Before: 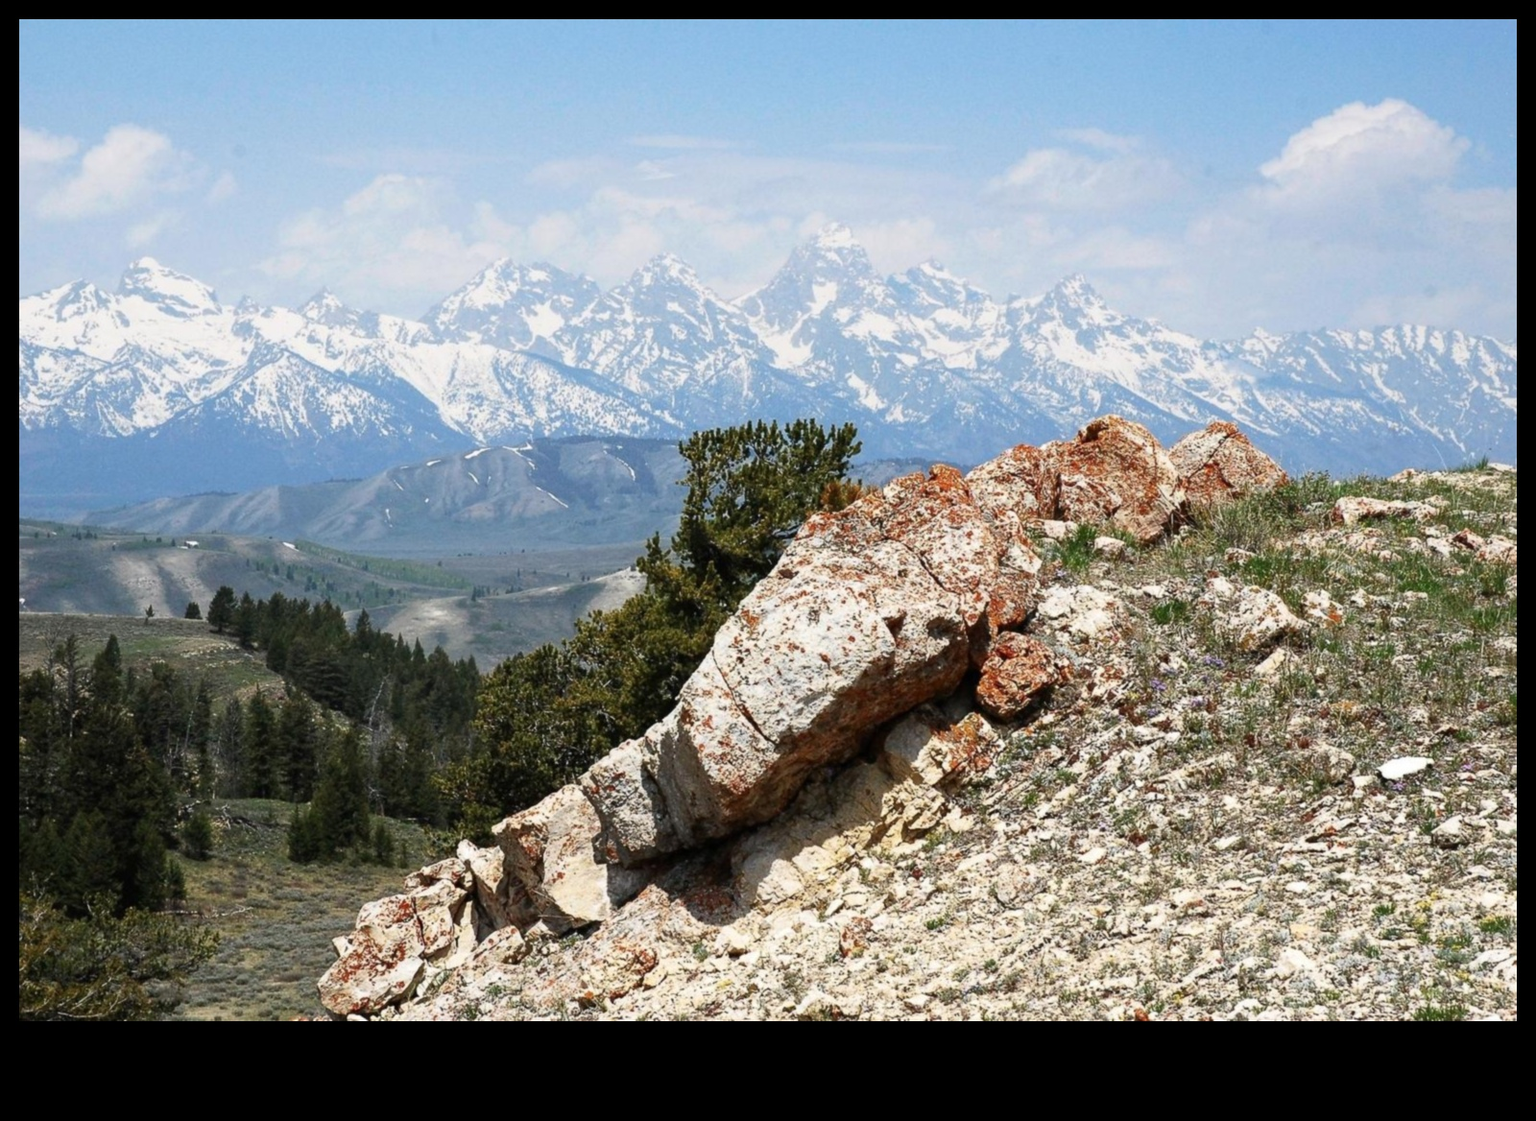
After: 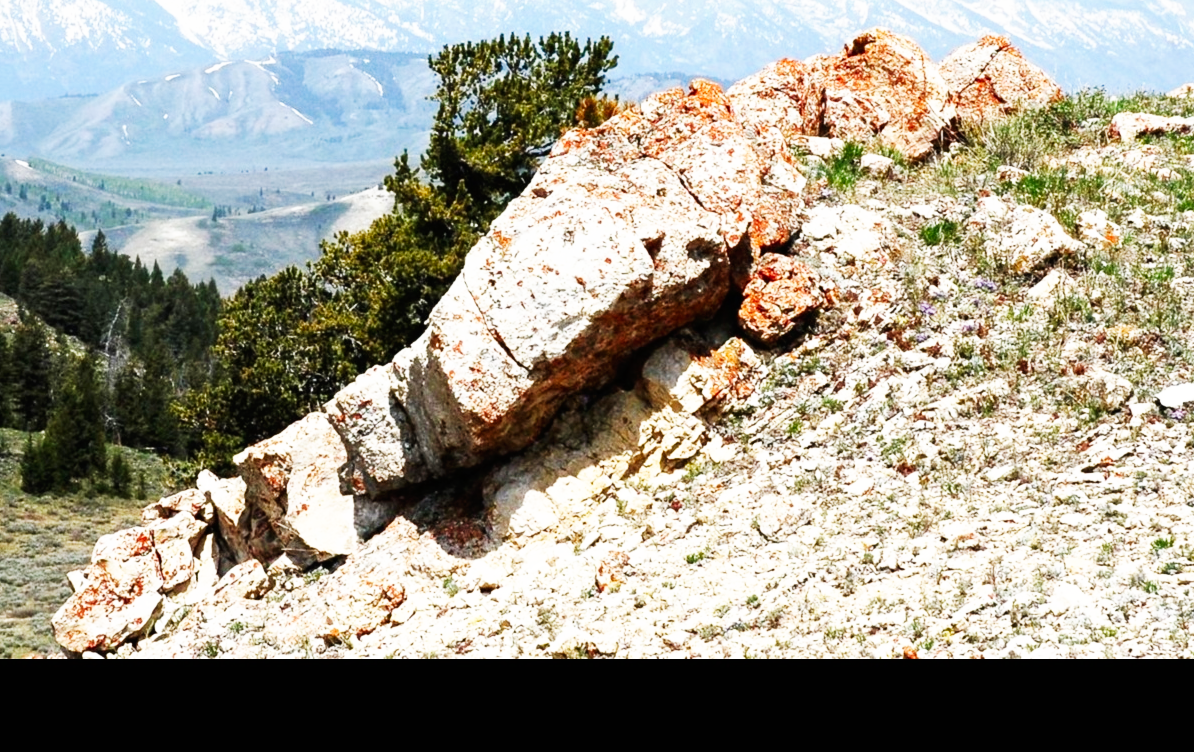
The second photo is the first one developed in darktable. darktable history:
base curve: curves: ch0 [(0, 0) (0.007, 0.004) (0.027, 0.03) (0.046, 0.07) (0.207, 0.54) (0.442, 0.872) (0.673, 0.972) (1, 1)], preserve colors none
crop and rotate: left 17.449%, top 34.758%, right 7.871%, bottom 0.784%
